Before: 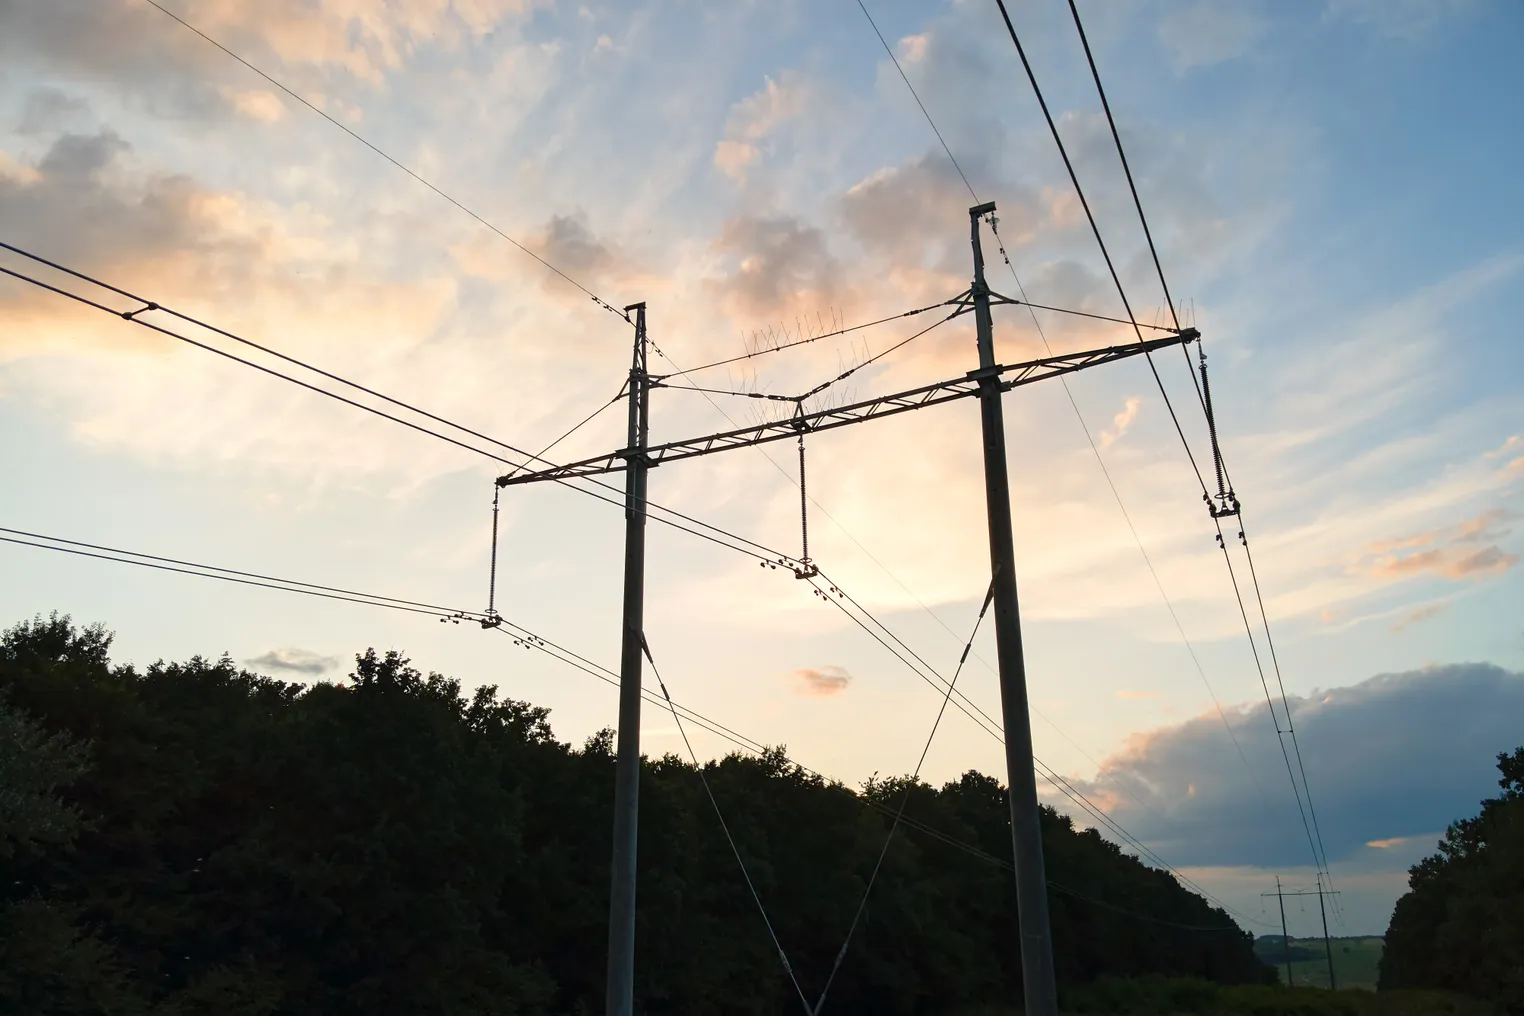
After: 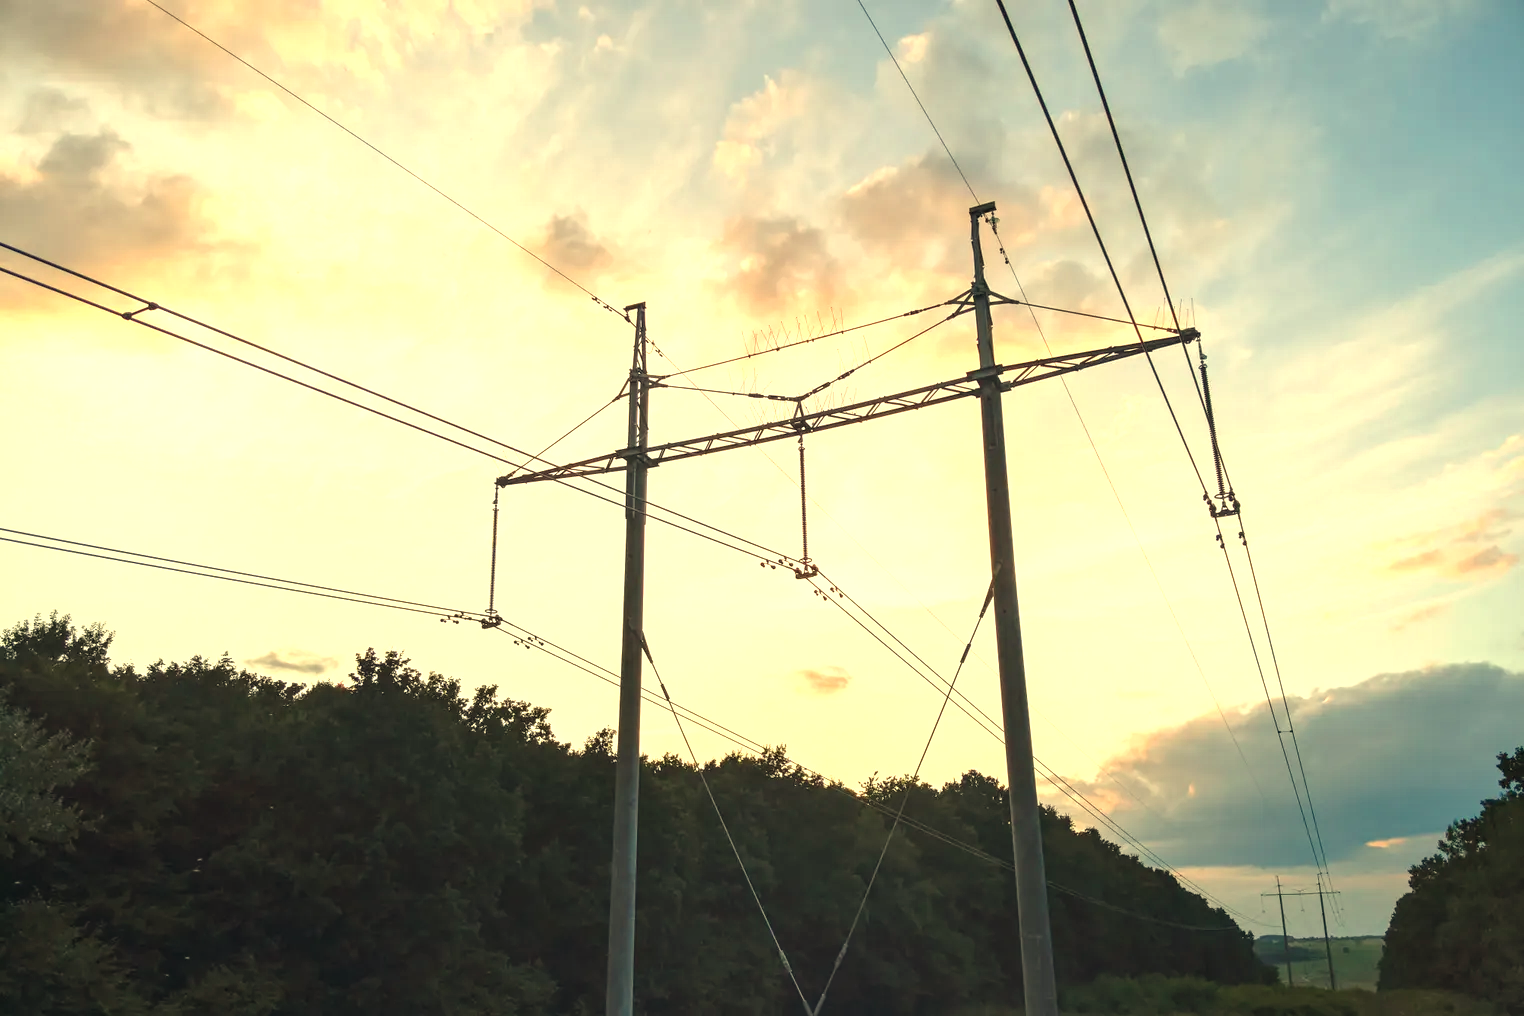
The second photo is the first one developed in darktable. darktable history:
local contrast: on, module defaults
white balance: red 1.08, blue 0.791
exposure: black level correction 0, exposure 0.7 EV, compensate exposure bias true, compensate highlight preservation false
